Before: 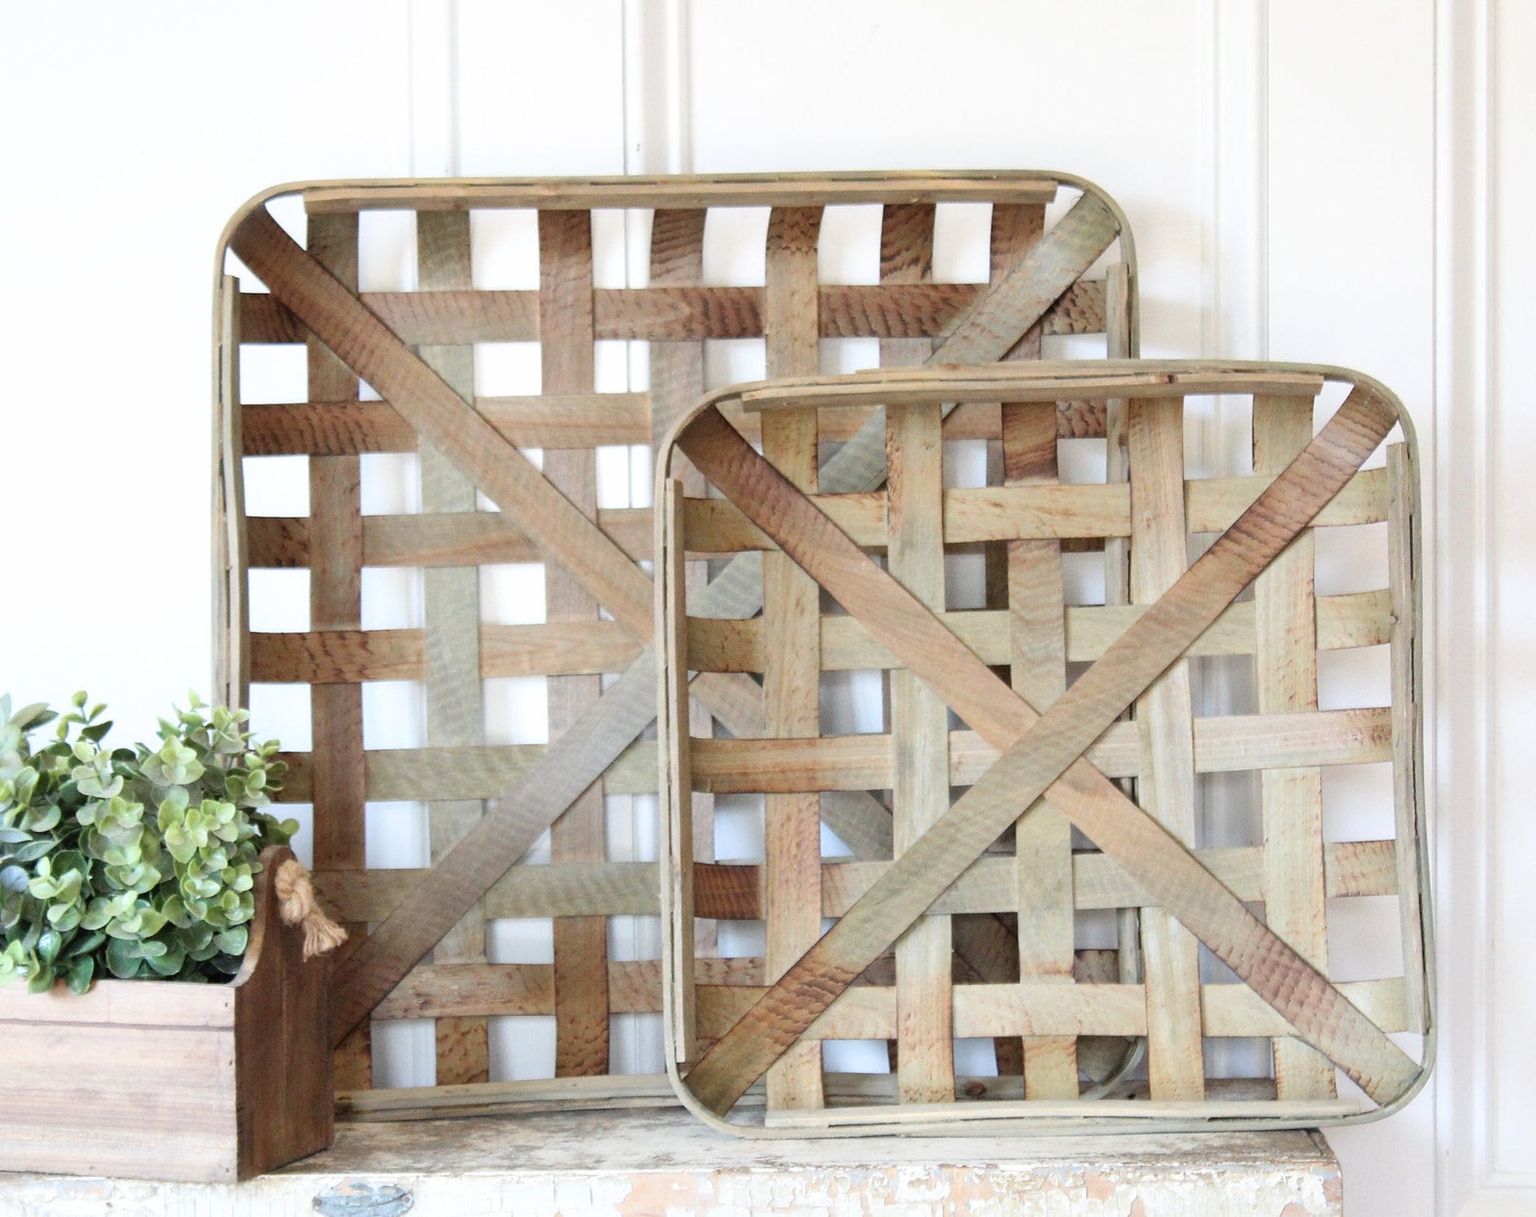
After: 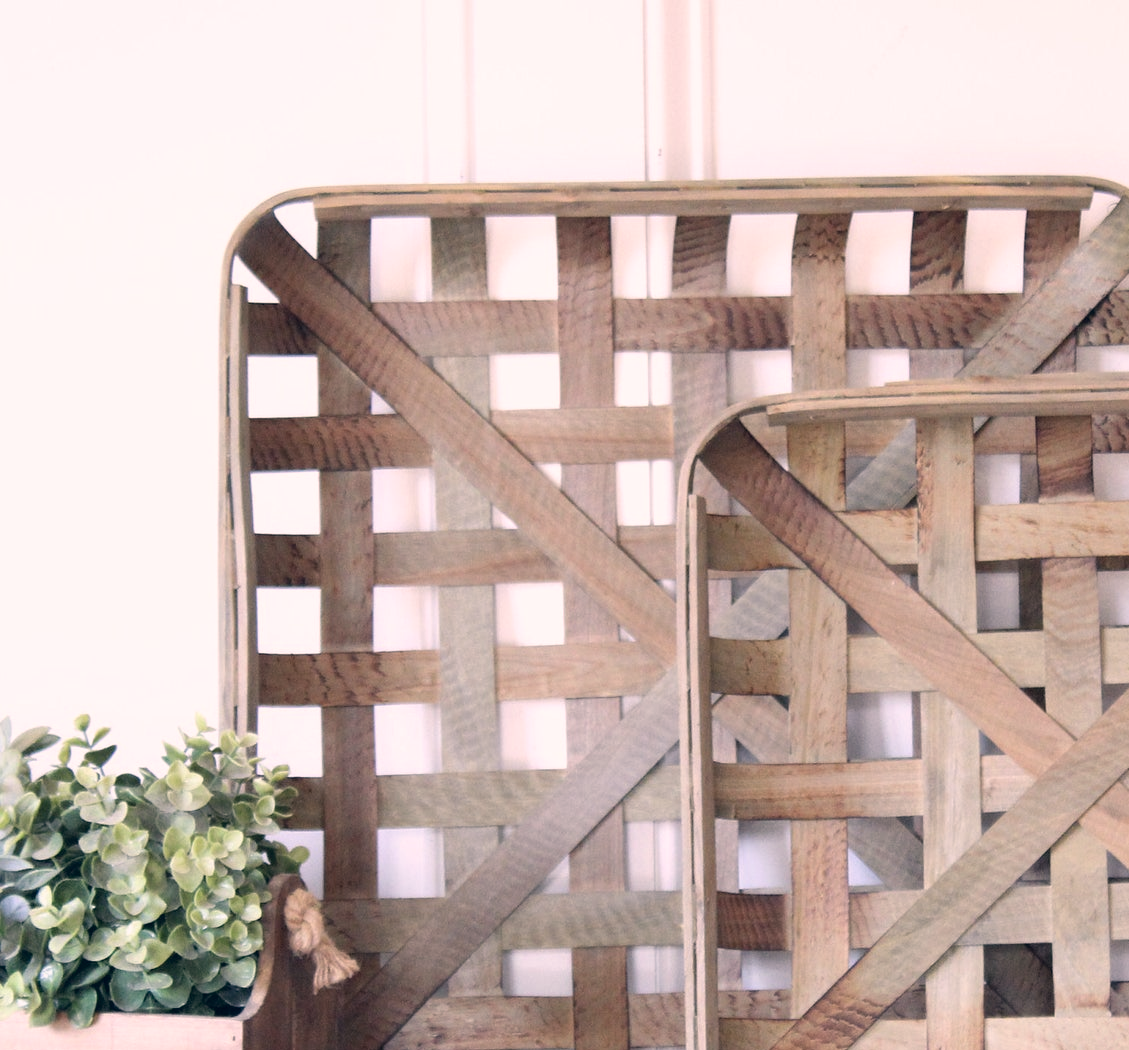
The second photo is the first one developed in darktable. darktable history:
color correction: highlights a* 14.22, highlights b* 5.83, shadows a* -5.61, shadows b* -15.13, saturation 0.836
crop: right 28.851%, bottom 16.515%
